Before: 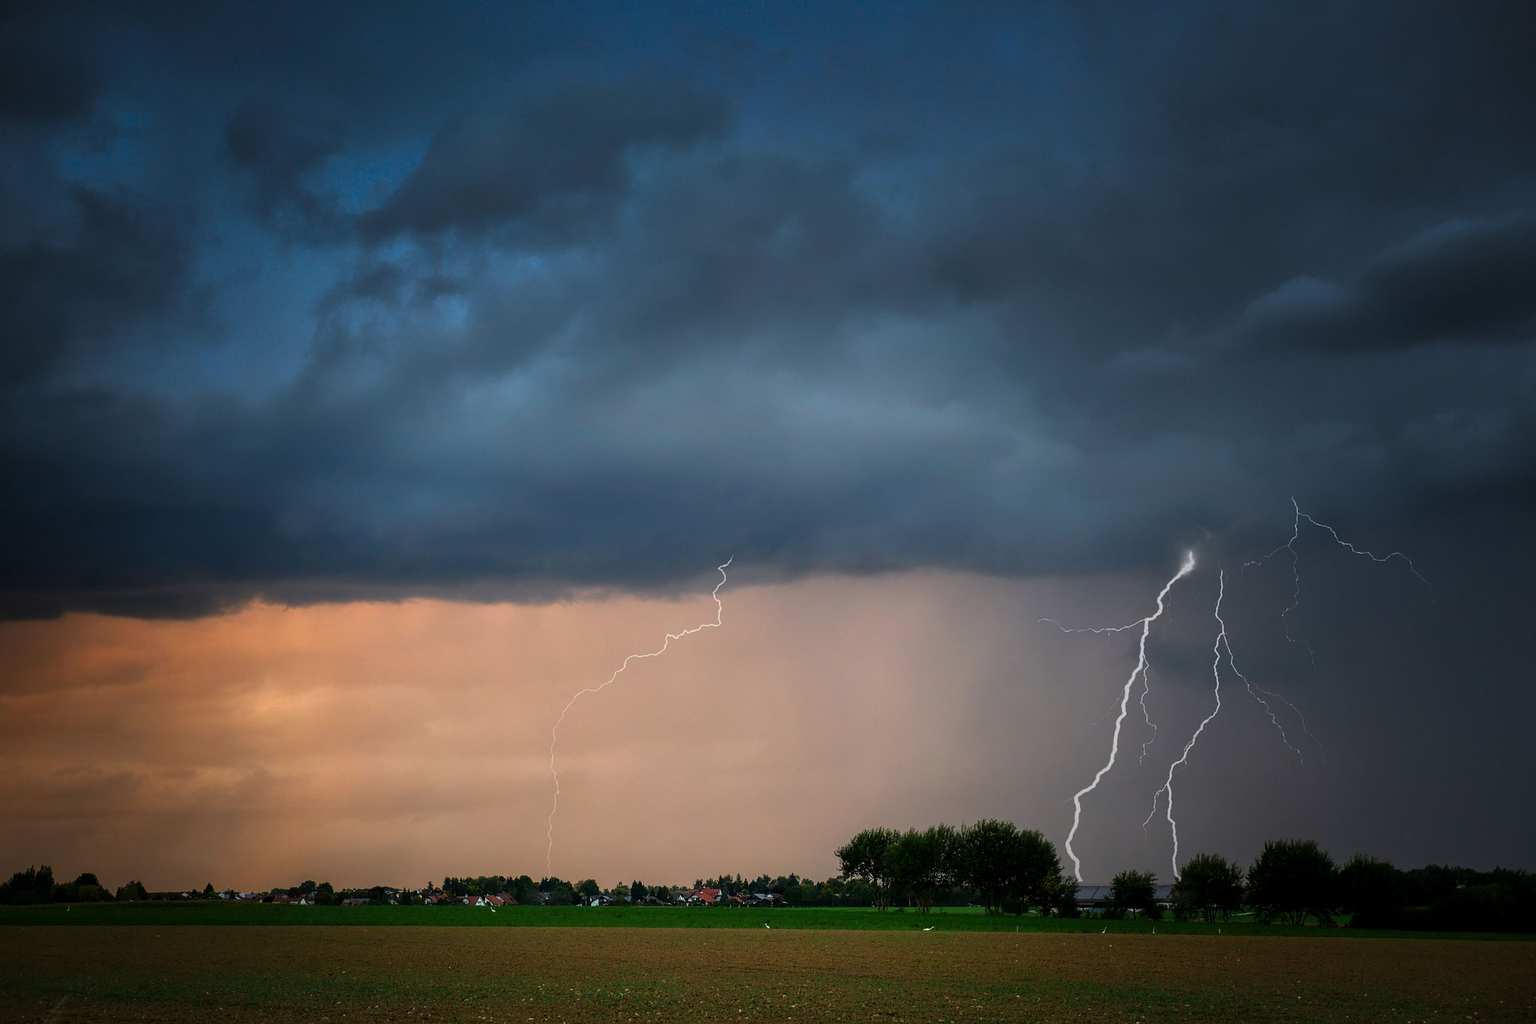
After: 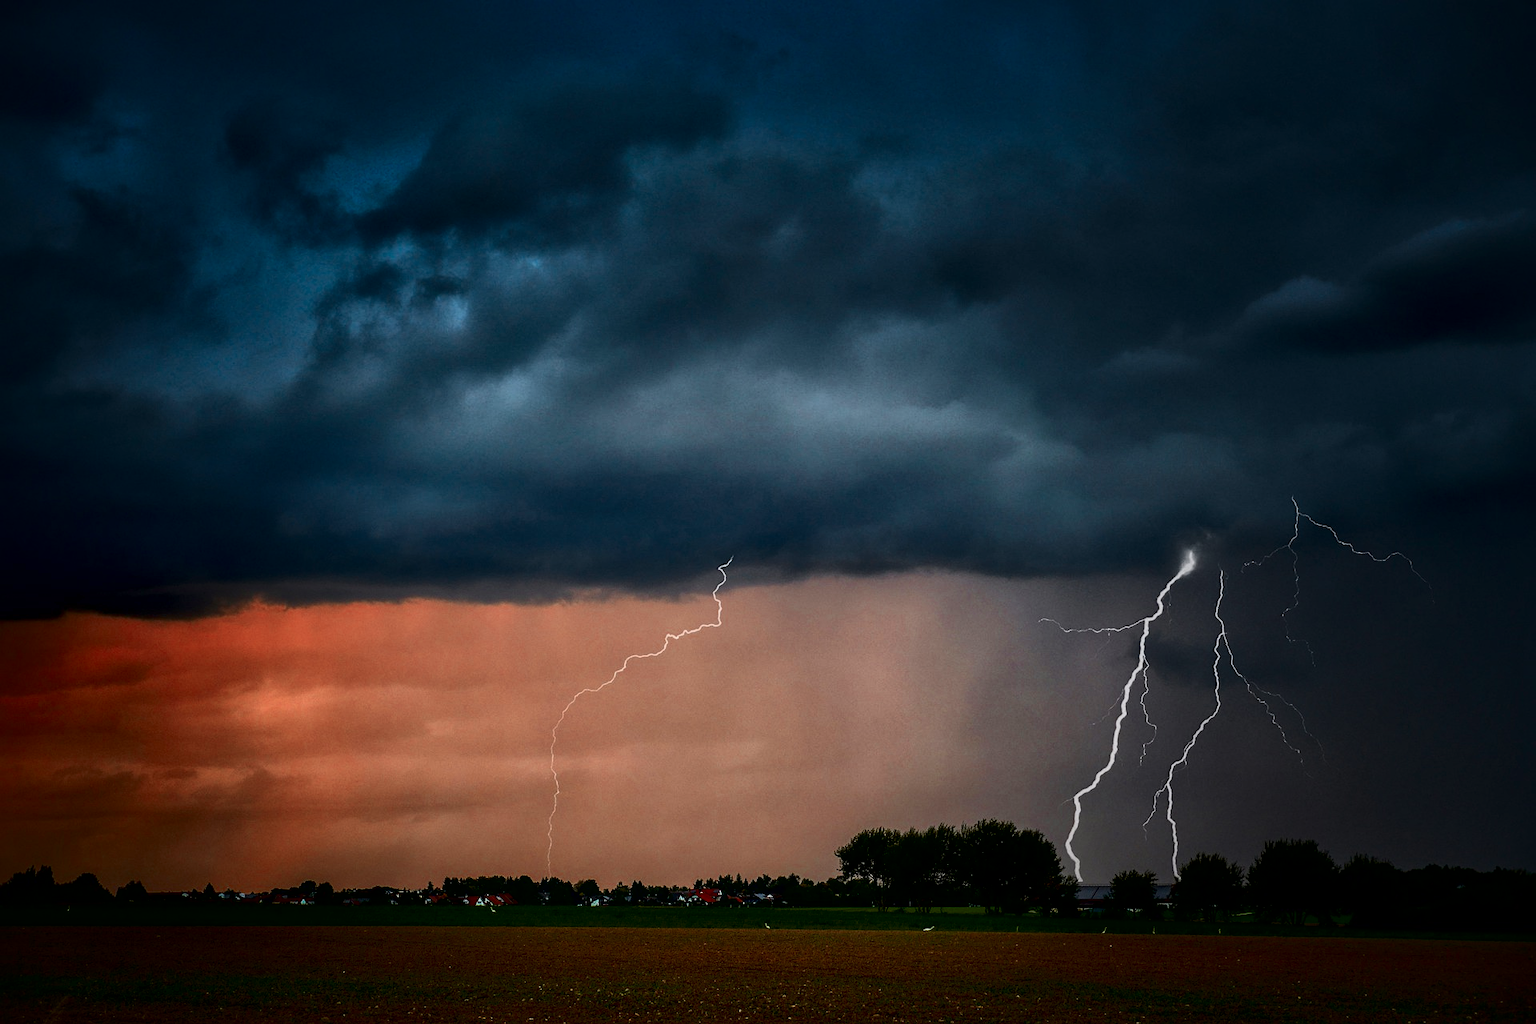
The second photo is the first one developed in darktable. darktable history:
contrast brightness saturation: contrast 0.22, brightness -0.19, saturation 0.24
color zones: curves: ch0 [(0, 0.299) (0.25, 0.383) (0.456, 0.352) (0.736, 0.571)]; ch1 [(0, 0.63) (0.151, 0.568) (0.254, 0.416) (0.47, 0.558) (0.732, 0.37) (0.909, 0.492)]; ch2 [(0.004, 0.604) (0.158, 0.443) (0.257, 0.403) (0.761, 0.468)]
local contrast: mode bilateral grid, contrast 20, coarseness 50, detail 179%, midtone range 0.2
